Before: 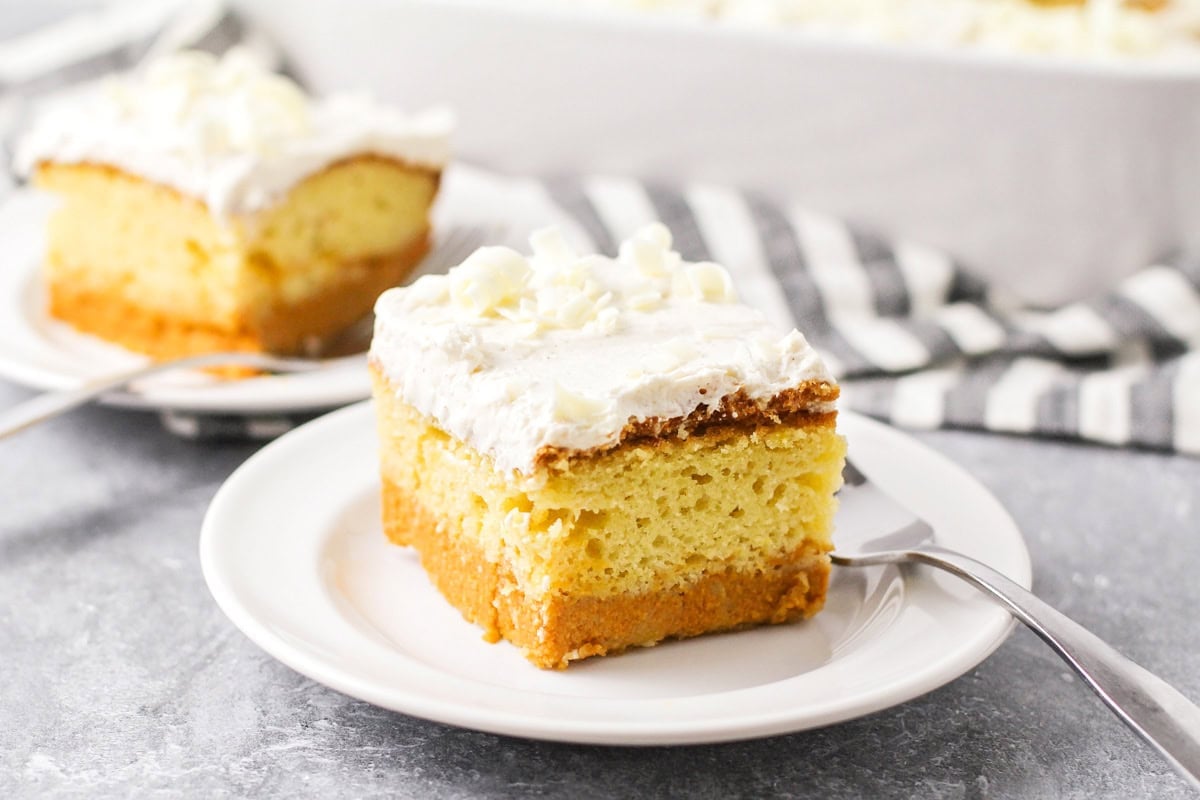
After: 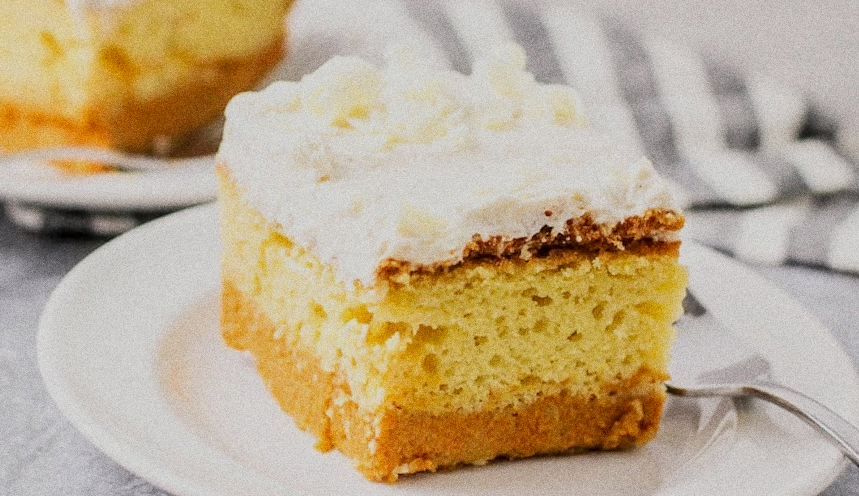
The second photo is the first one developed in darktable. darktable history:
crop and rotate: angle -3.37°, left 9.79%, top 20.73%, right 12.42%, bottom 11.82%
filmic rgb: black relative exposure -7.15 EV, white relative exposure 5.36 EV, hardness 3.02, color science v6 (2022)
local contrast: on, module defaults
grain: coarseness 0.09 ISO, strength 40%
